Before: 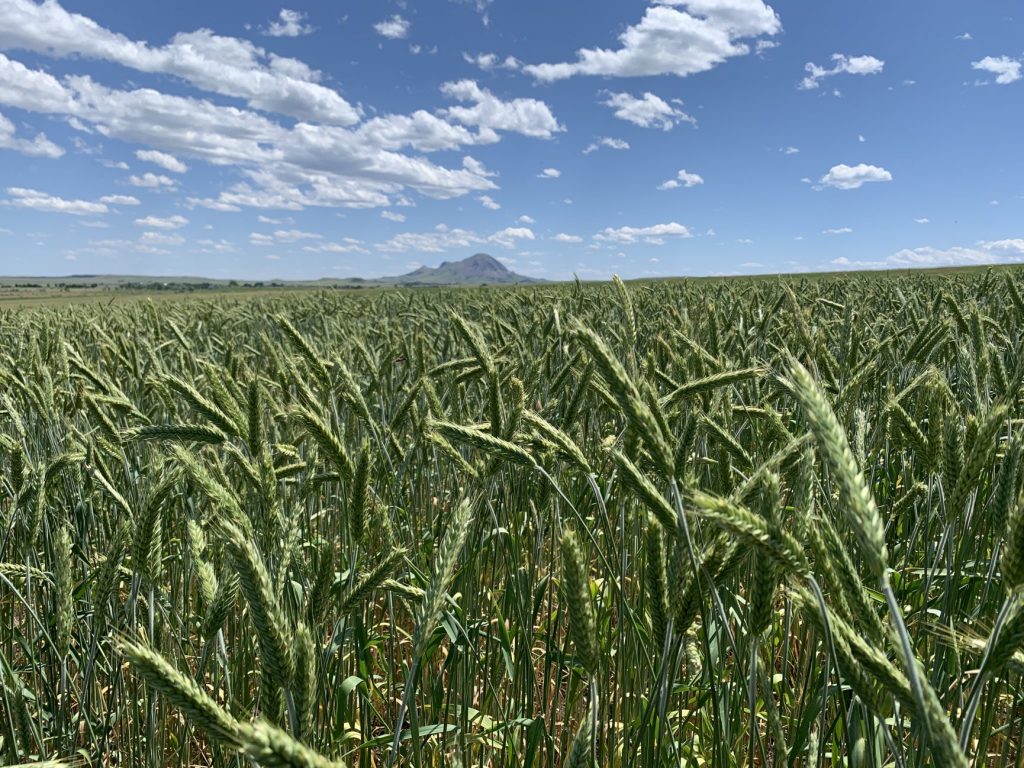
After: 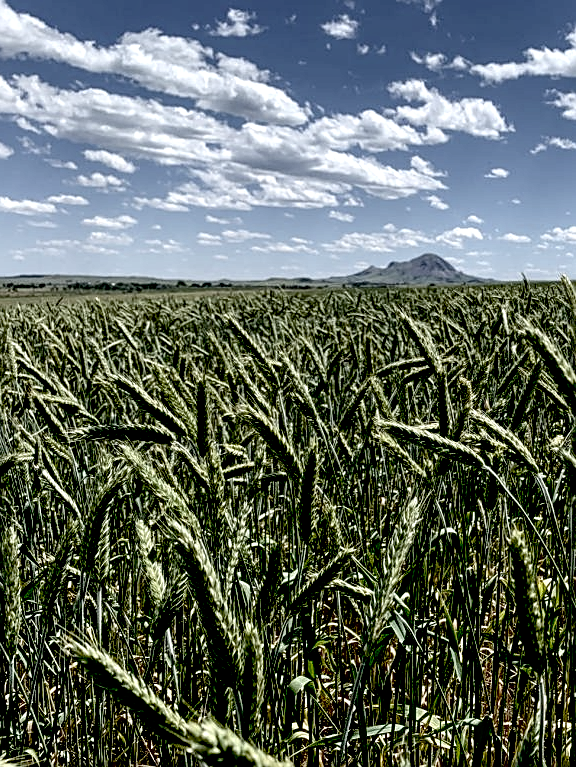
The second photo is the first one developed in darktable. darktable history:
contrast brightness saturation: contrast 0.1, saturation -0.36
exposure: black level correction 0.056, exposure -0.039 EV, compensate highlight preservation false
local contrast: highlights 60%, shadows 60%, detail 160%
crop: left 5.114%, right 38.589%
sharpen: on, module defaults
